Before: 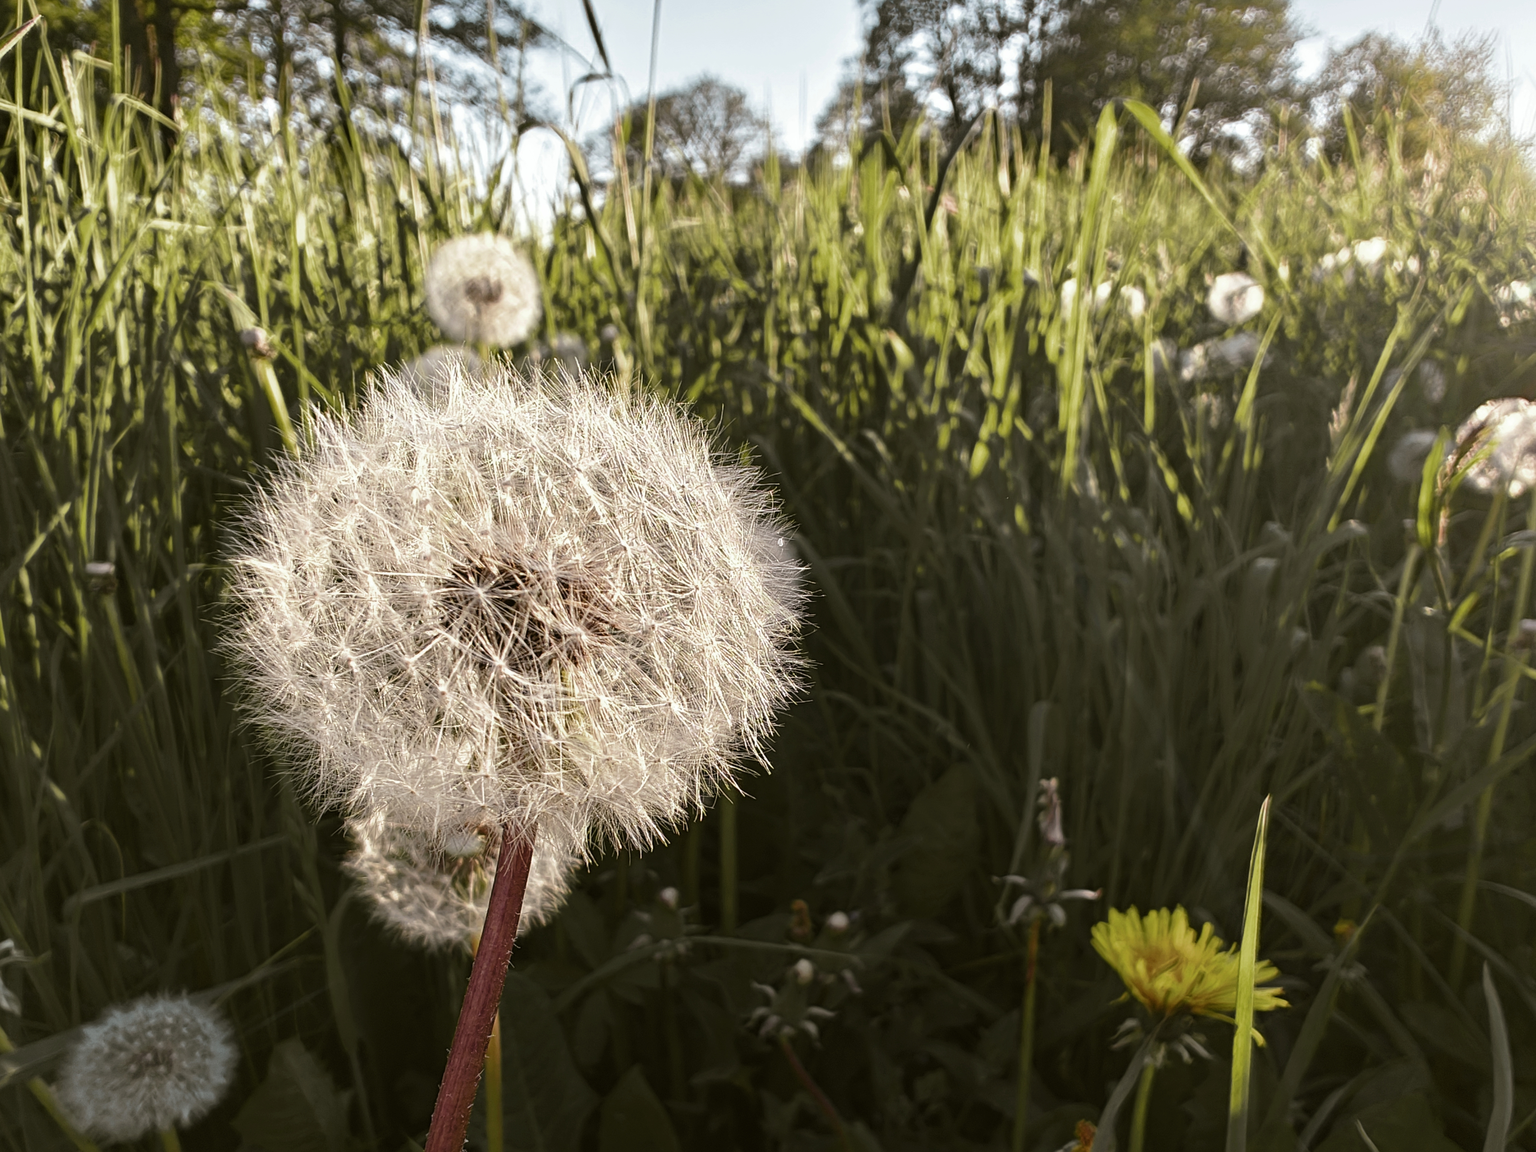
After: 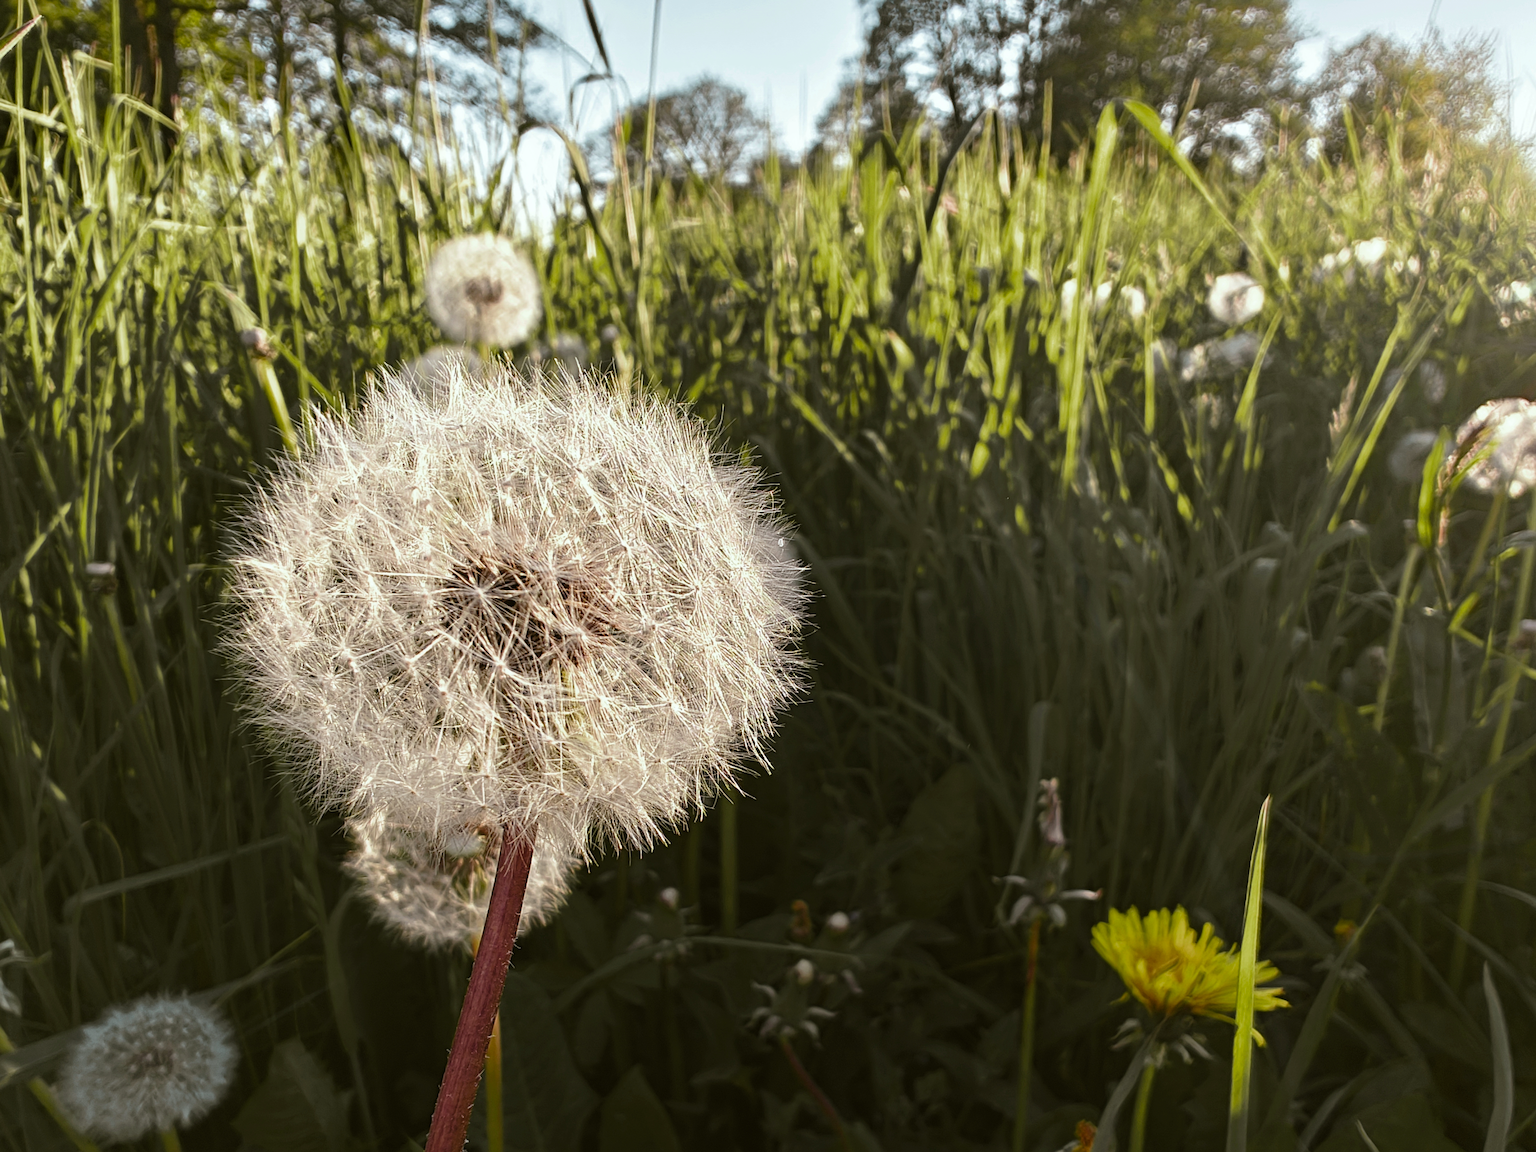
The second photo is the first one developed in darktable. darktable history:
exposure: black level correction 0, compensate exposure bias true, compensate highlight preservation false
white balance: red 0.978, blue 0.999
